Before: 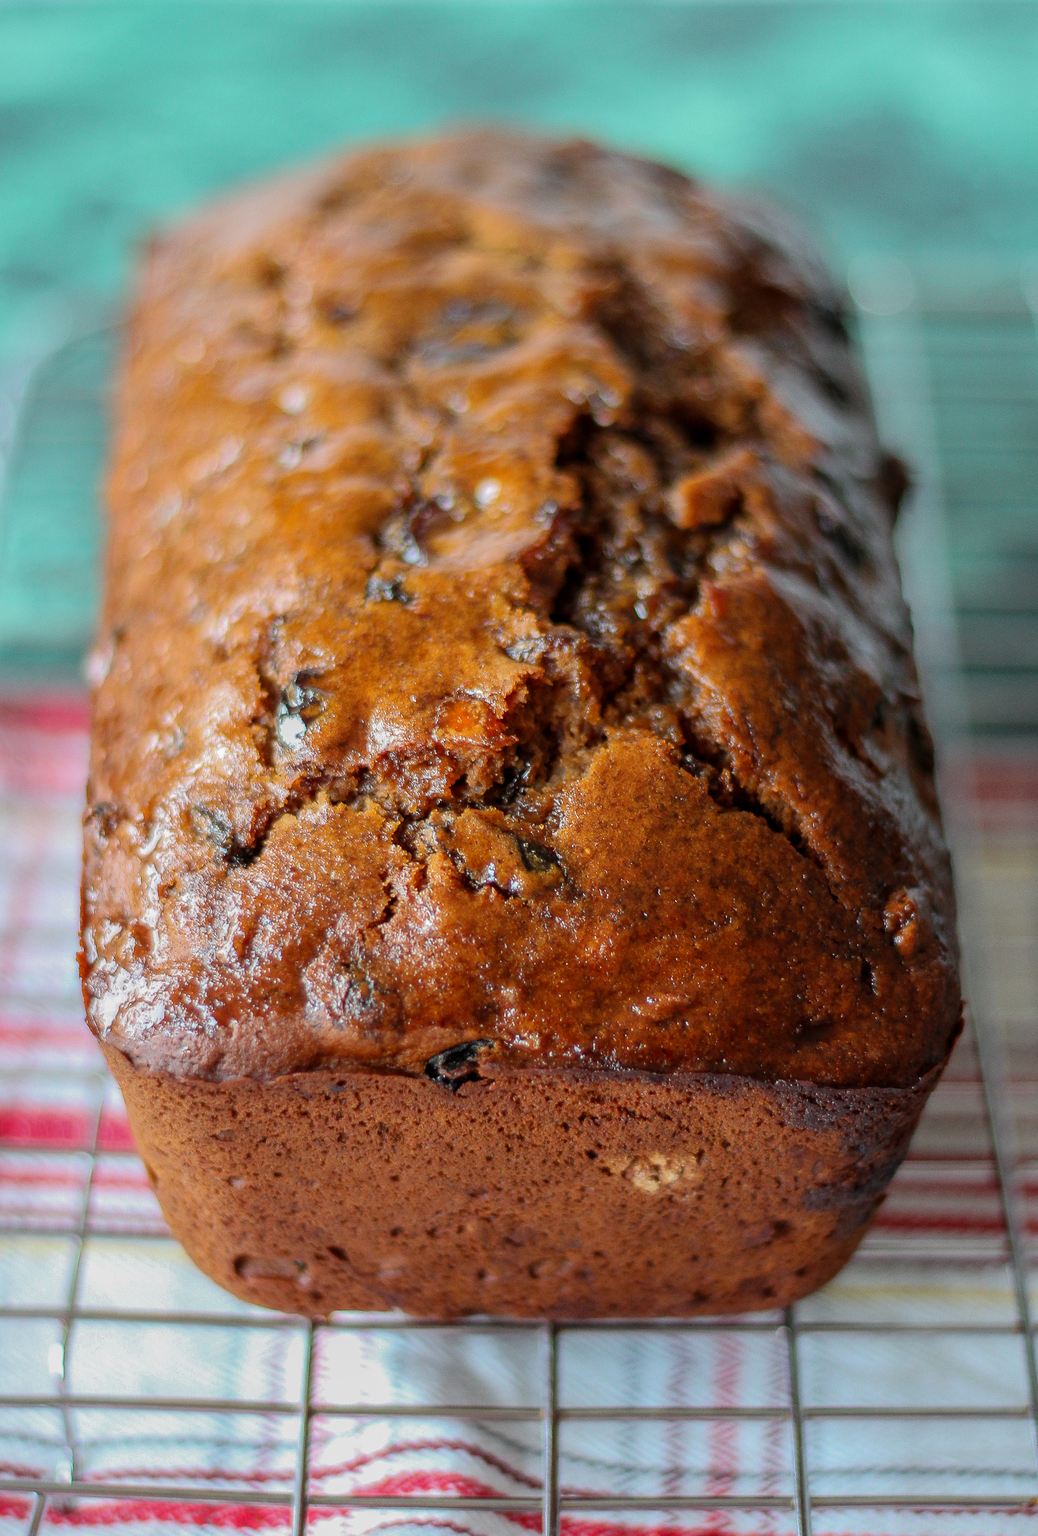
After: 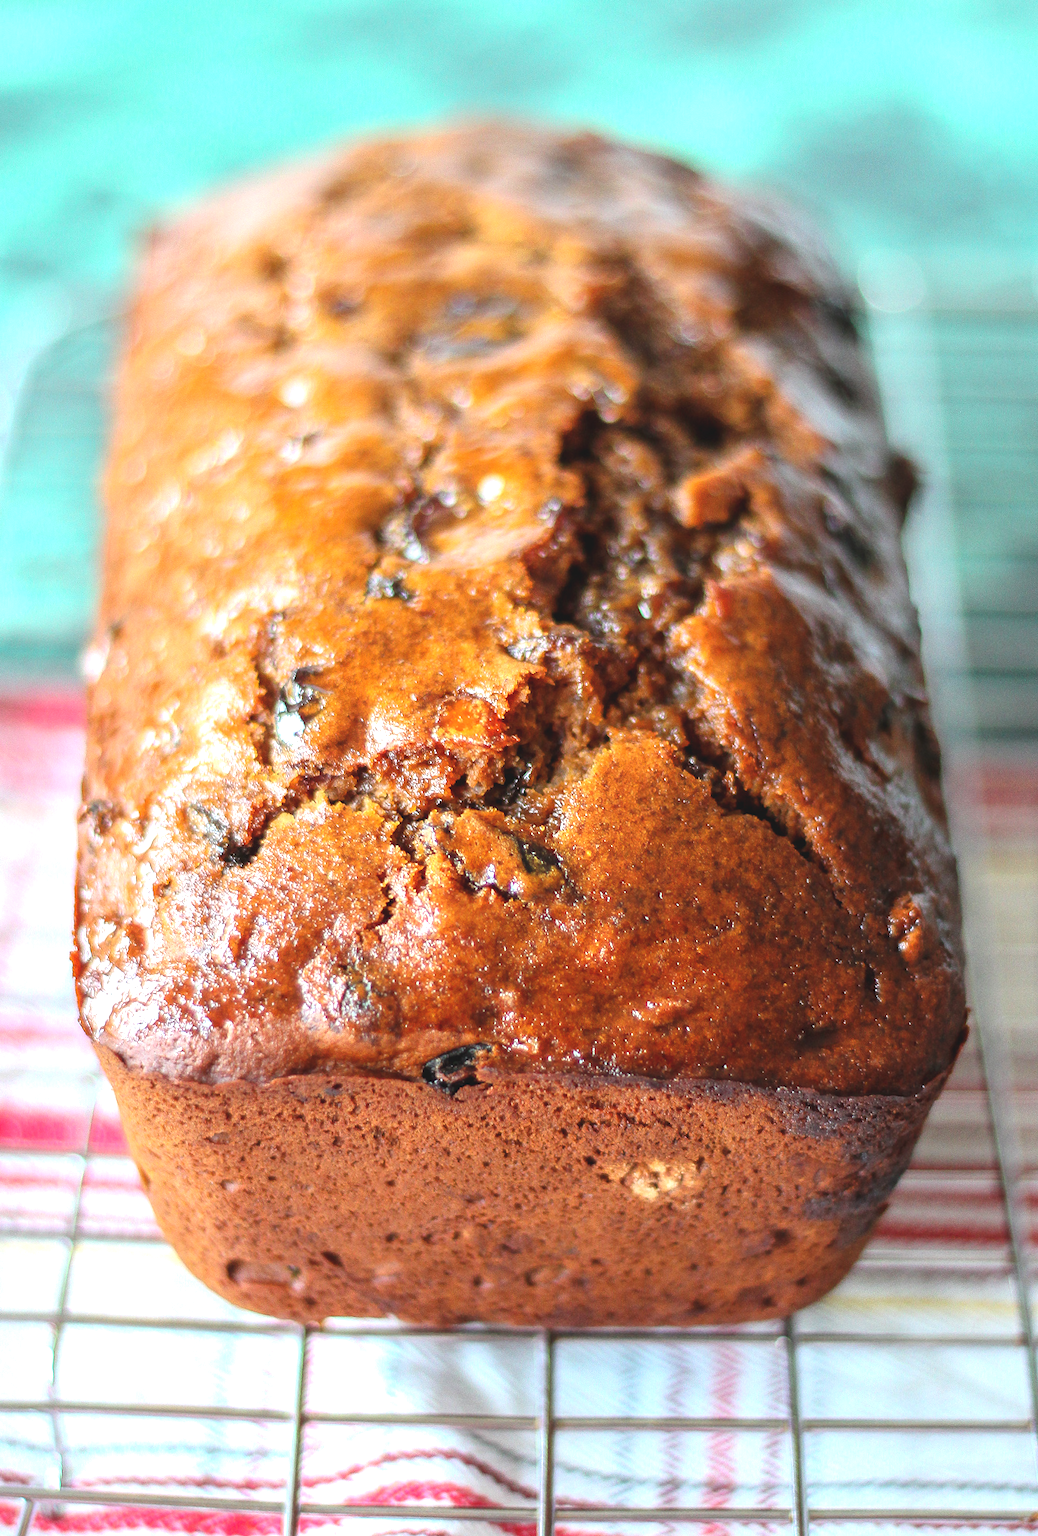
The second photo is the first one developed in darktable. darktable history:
exposure: black level correction -0.005, exposure 1.002 EV, compensate highlight preservation false
tone equalizer: on, module defaults
crop and rotate: angle -0.5°
